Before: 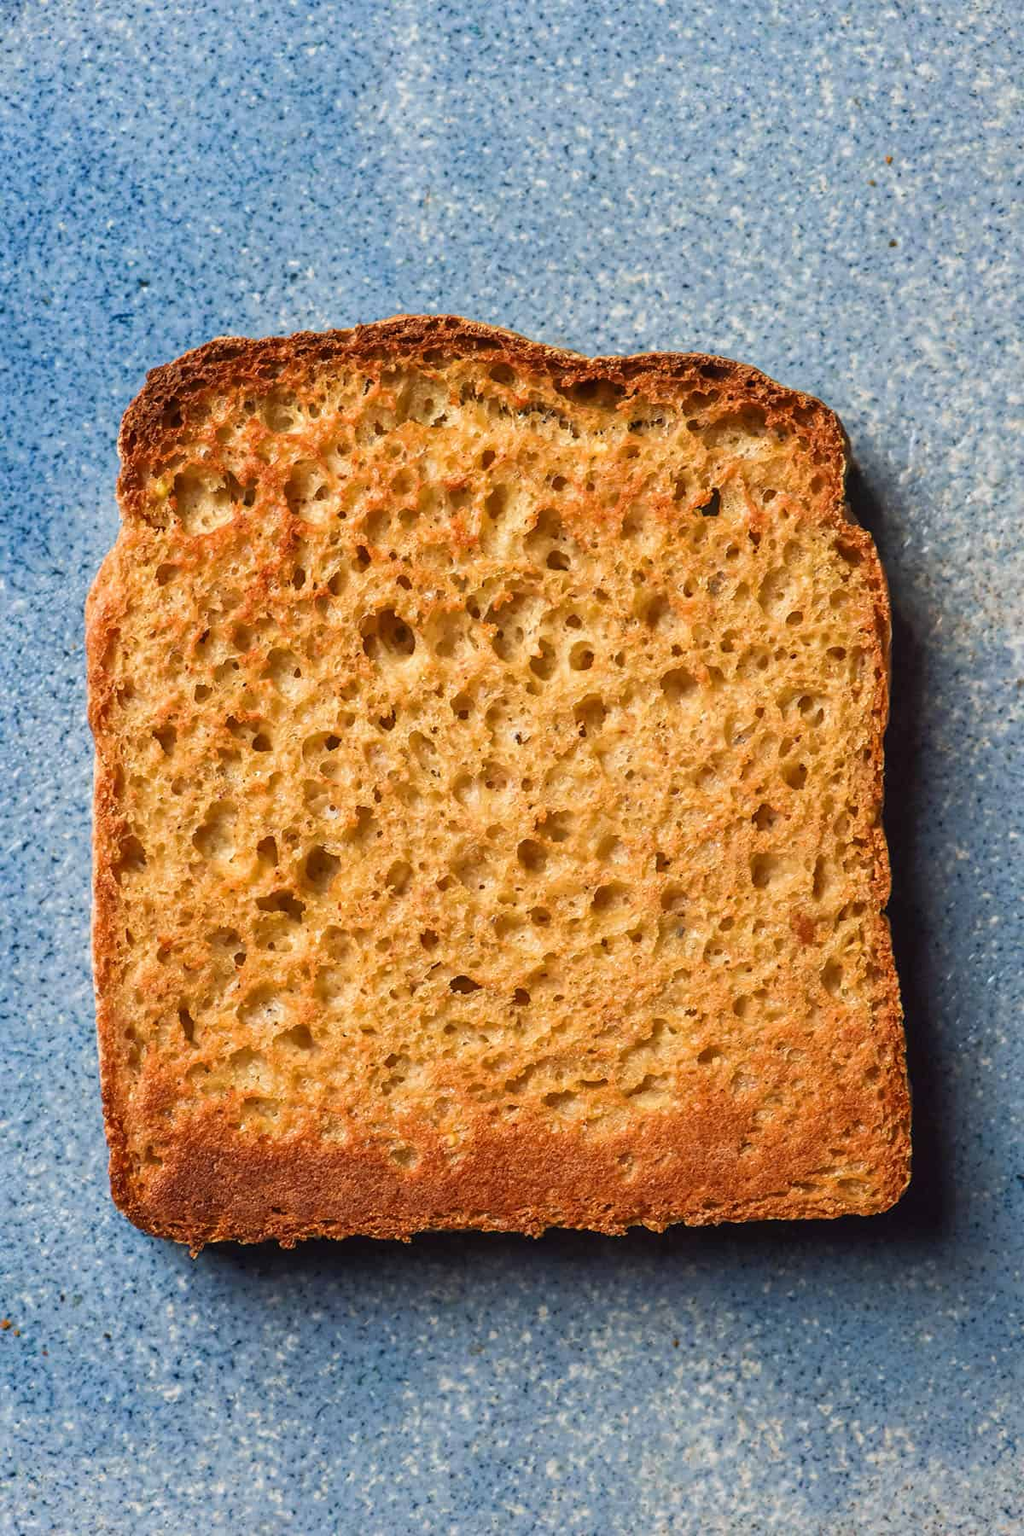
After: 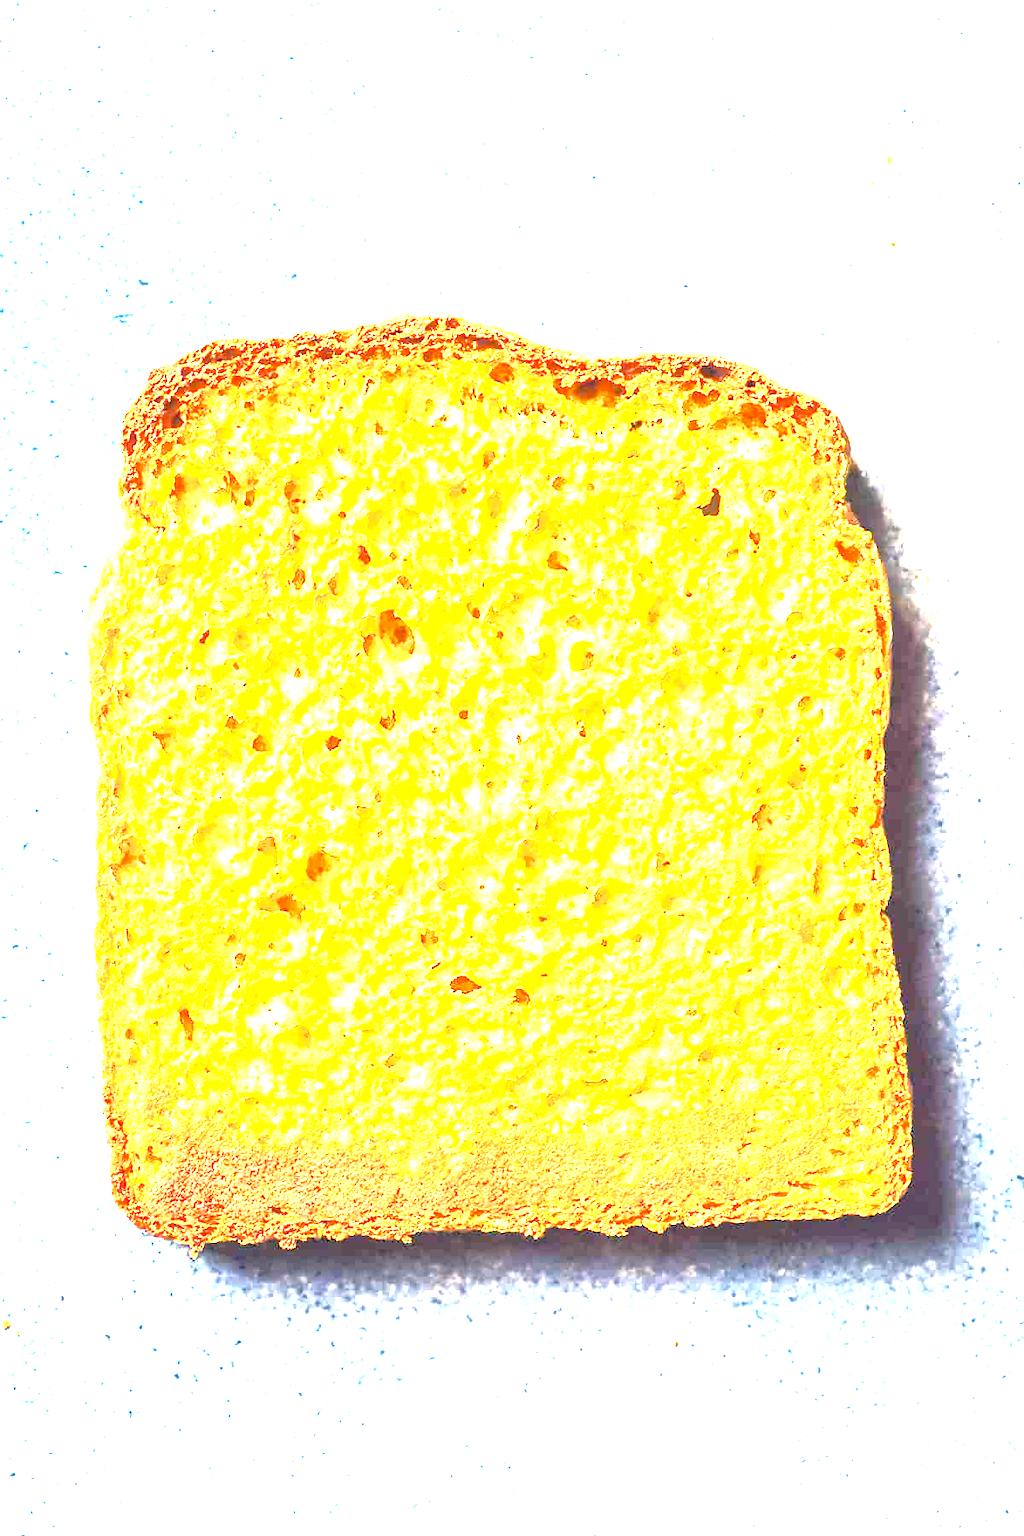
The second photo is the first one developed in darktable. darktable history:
shadows and highlights: shadows -20.56, white point adjustment -1.84, highlights -35.19
exposure: black level correction 0, exposure 3.976 EV, compensate highlight preservation false
color zones: curves: ch0 [(0.224, 0.526) (0.75, 0.5)]; ch1 [(0.055, 0.526) (0.224, 0.761) (0.377, 0.526) (0.75, 0.5)]
color correction: highlights a* 2.8, highlights b* 5.02, shadows a* -1.54, shadows b* -4.94, saturation 0.789
